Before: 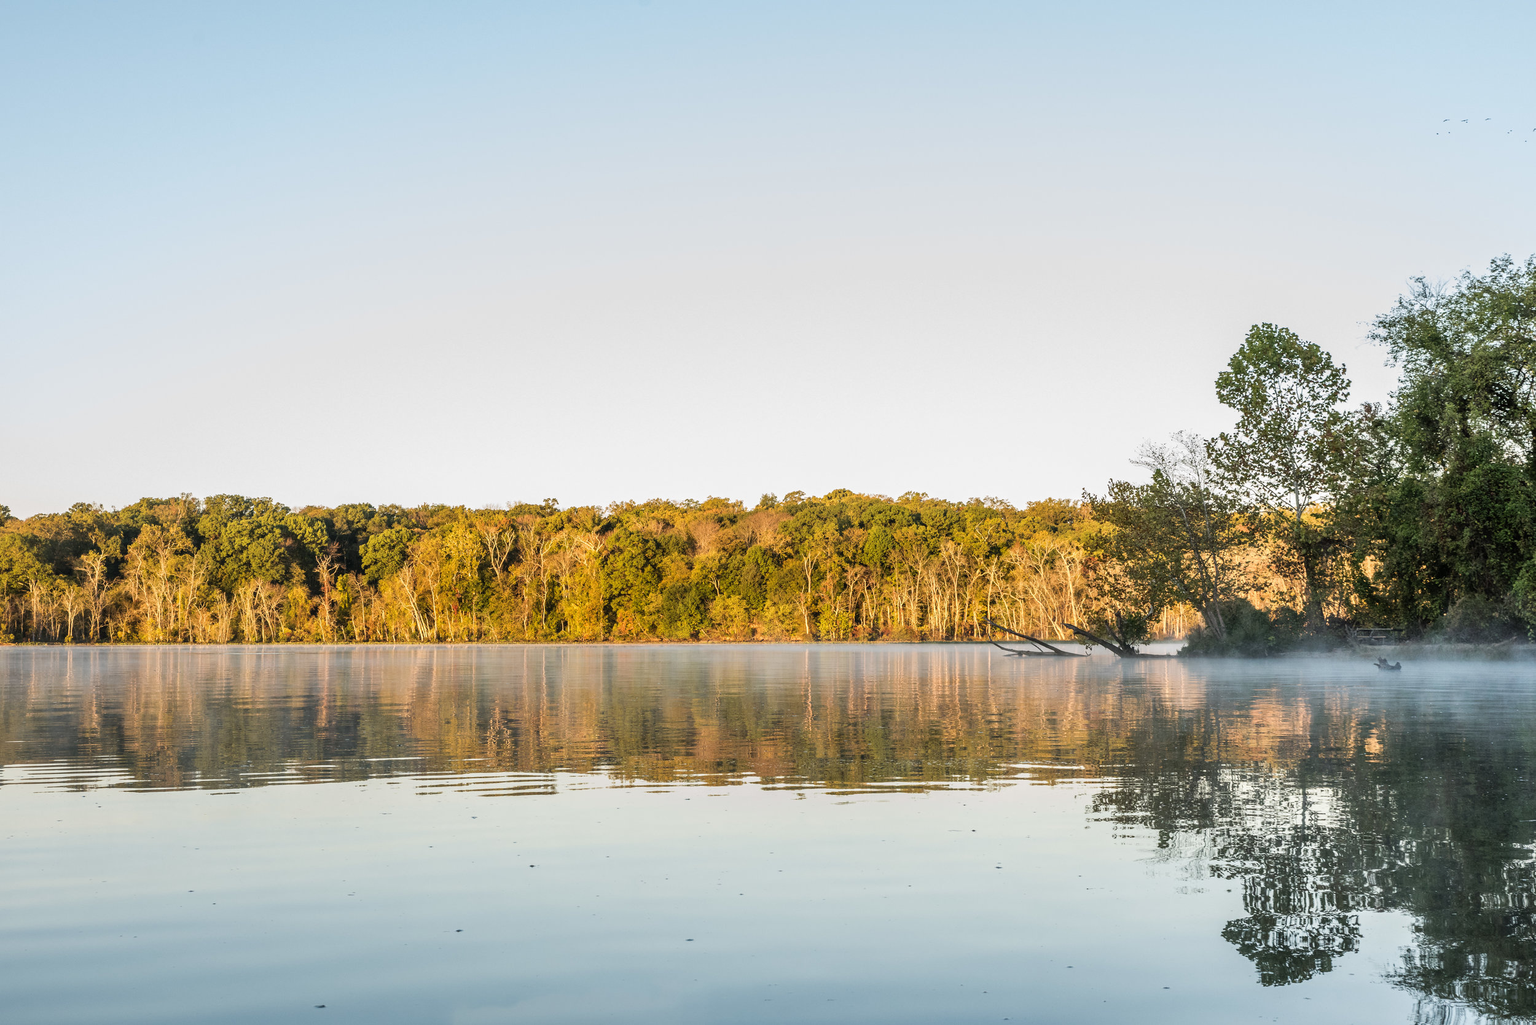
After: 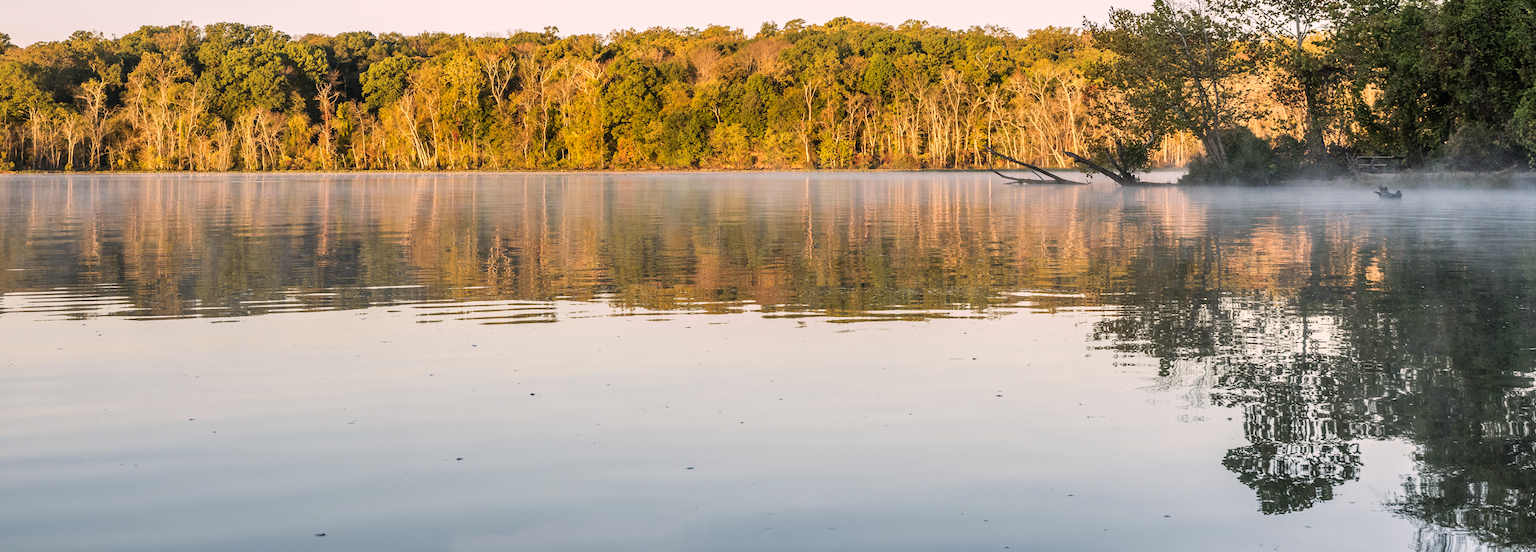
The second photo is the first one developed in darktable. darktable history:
crop and rotate: top 46.132%, right 0.035%
color correction: highlights a* 7.25, highlights b* 3.89
